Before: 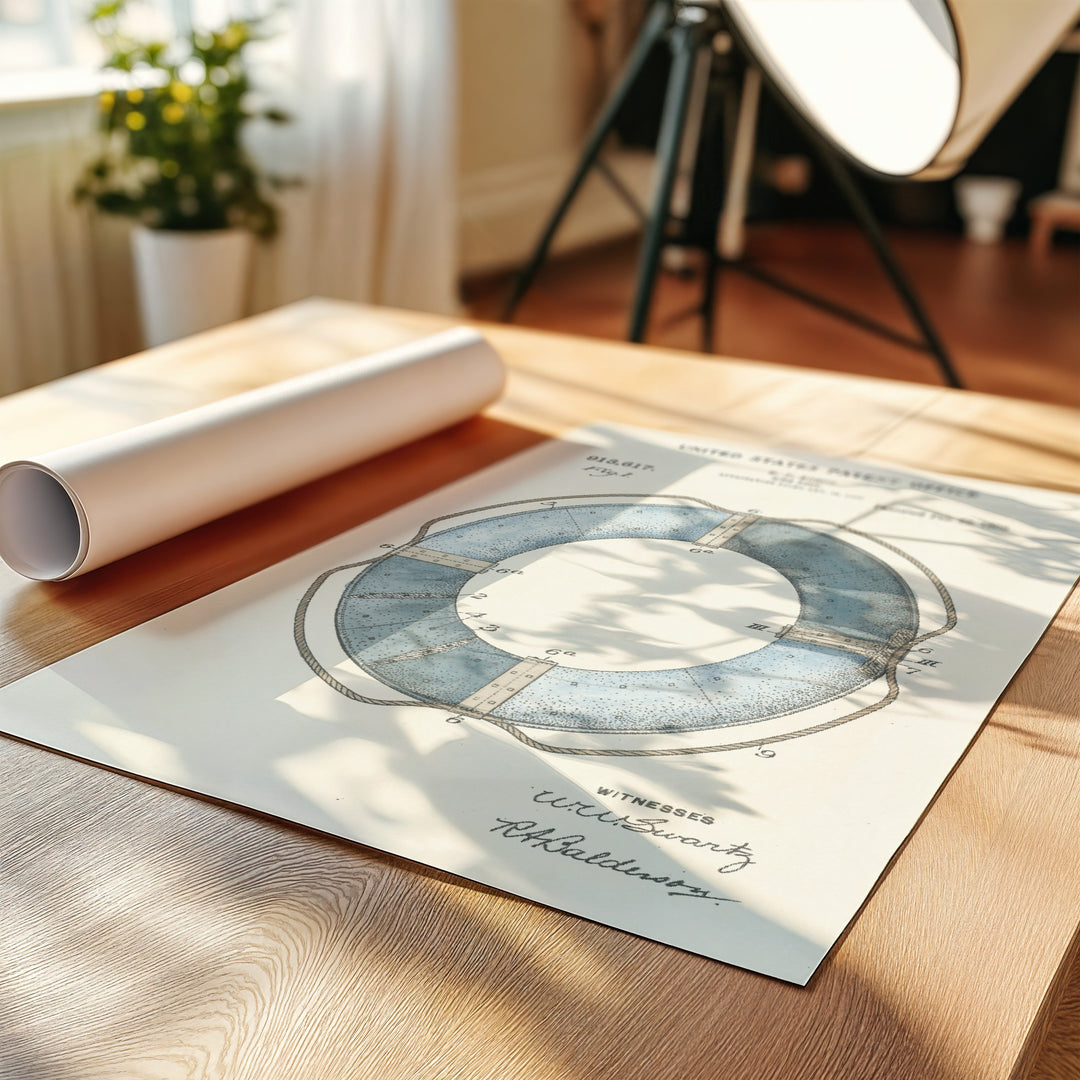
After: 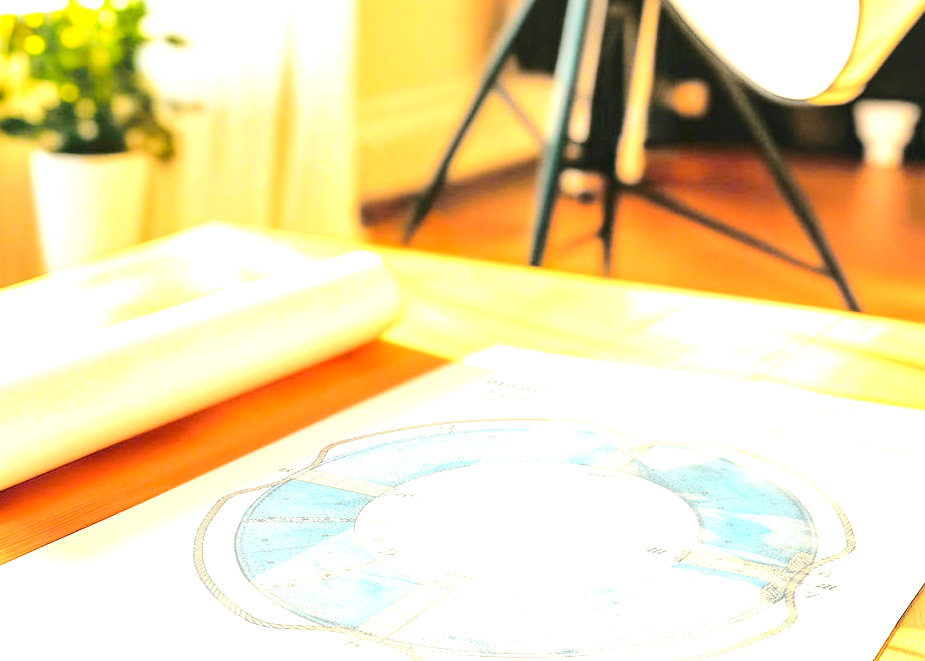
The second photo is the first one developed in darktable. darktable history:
crop and rotate: left 9.425%, top 7.098%, right 4.895%, bottom 31.664%
exposure: black level correction 0, exposure 2.296 EV, compensate highlight preservation false
tone curve: curves: ch0 [(0, 0.011) (0.104, 0.085) (0.236, 0.234) (0.398, 0.507) (0.472, 0.62) (0.641, 0.773) (0.835, 0.883) (1, 0.961)]; ch1 [(0, 0) (0.353, 0.344) (0.43, 0.401) (0.479, 0.476) (0.502, 0.504) (0.54, 0.542) (0.602, 0.613) (0.638, 0.668) (0.693, 0.727) (1, 1)]; ch2 [(0, 0) (0.34, 0.314) (0.434, 0.43) (0.5, 0.506) (0.528, 0.534) (0.55, 0.567) (0.595, 0.613) (0.644, 0.729) (1, 1)], color space Lab, independent channels, preserve colors none
